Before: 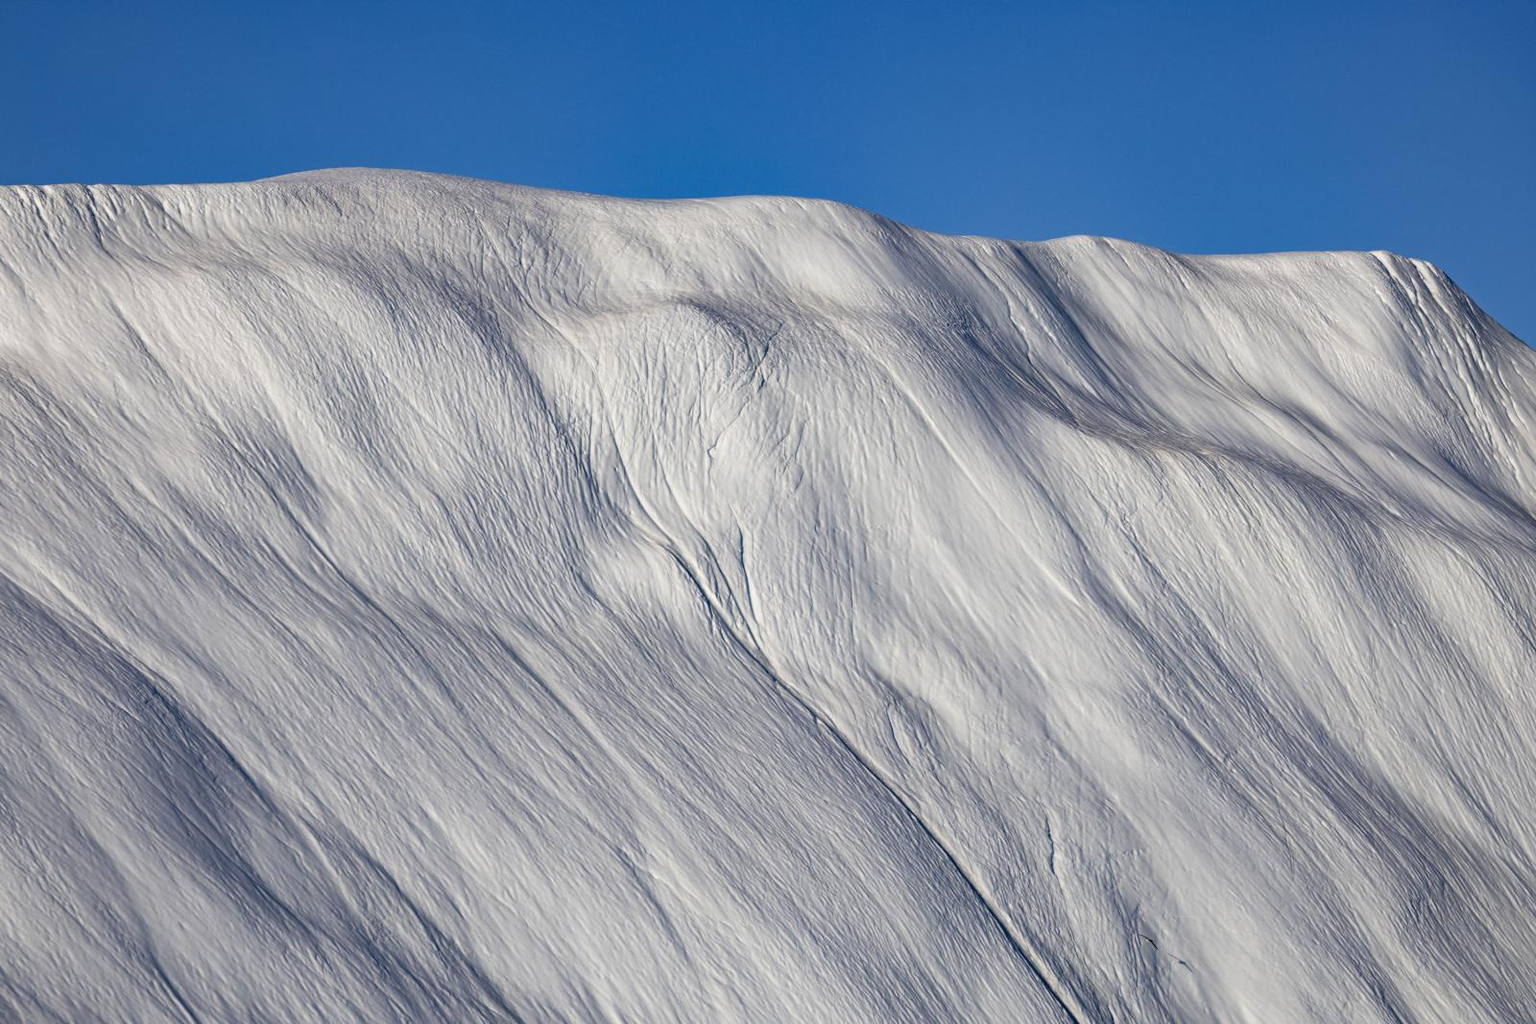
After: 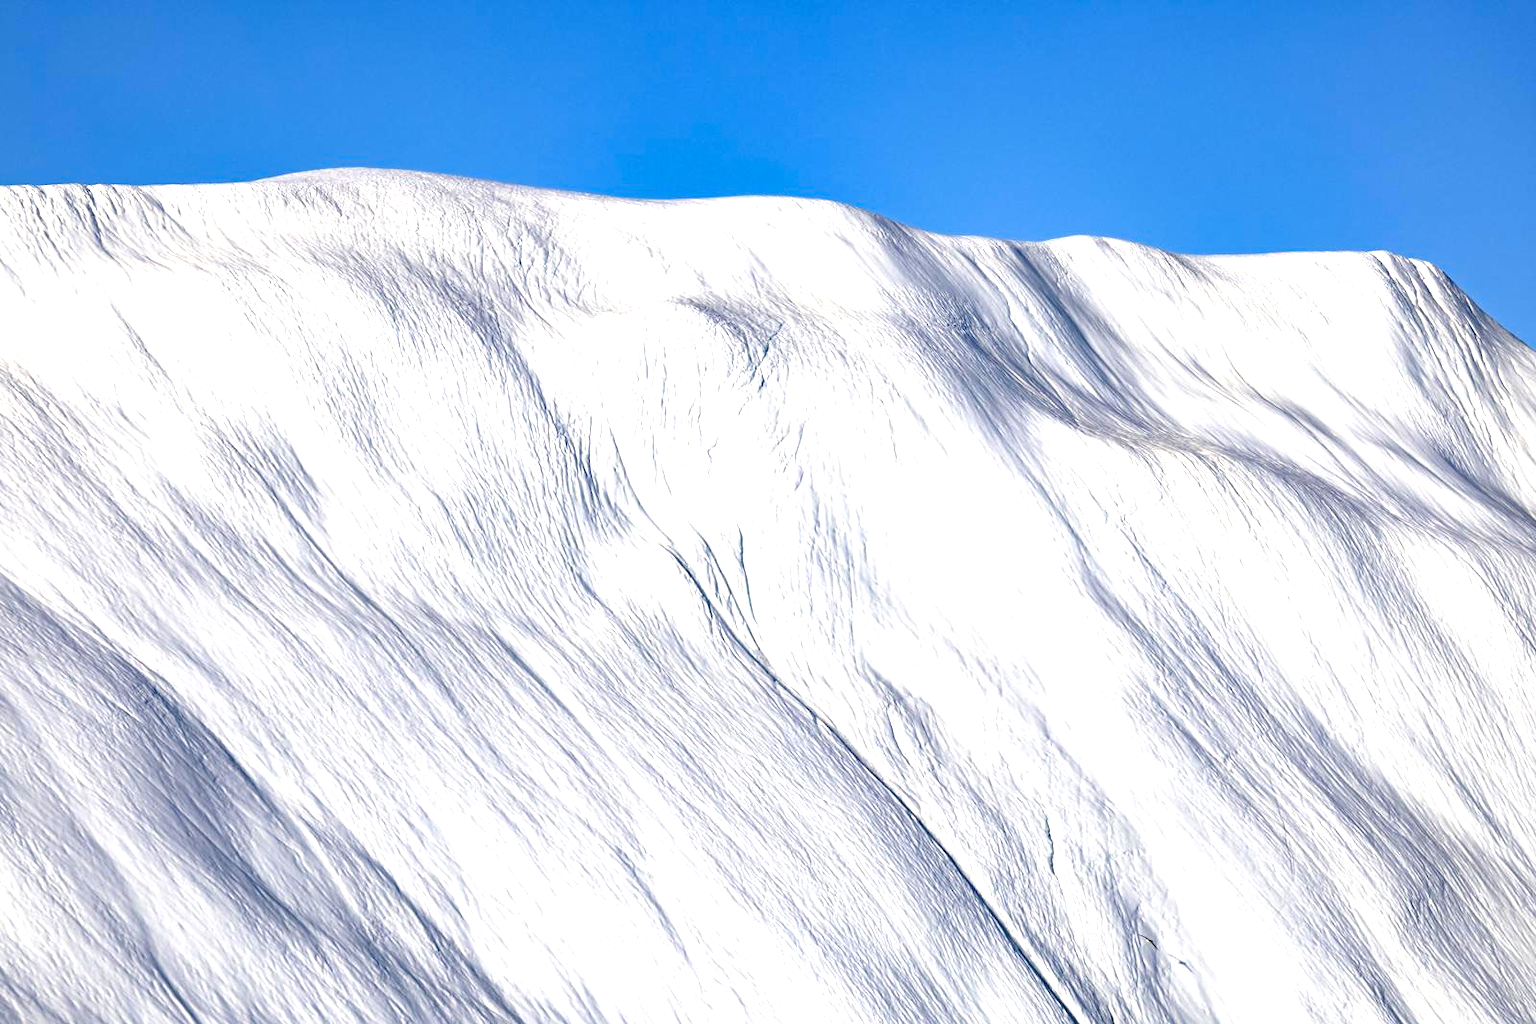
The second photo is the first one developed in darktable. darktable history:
exposure: black level correction 0, exposure 1.388 EV, compensate exposure bias true, compensate highlight preservation false
color zones: curves: ch0 [(0, 0.5) (0.143, 0.5) (0.286, 0.5) (0.429, 0.495) (0.571, 0.437) (0.714, 0.44) (0.857, 0.496) (1, 0.5)]
